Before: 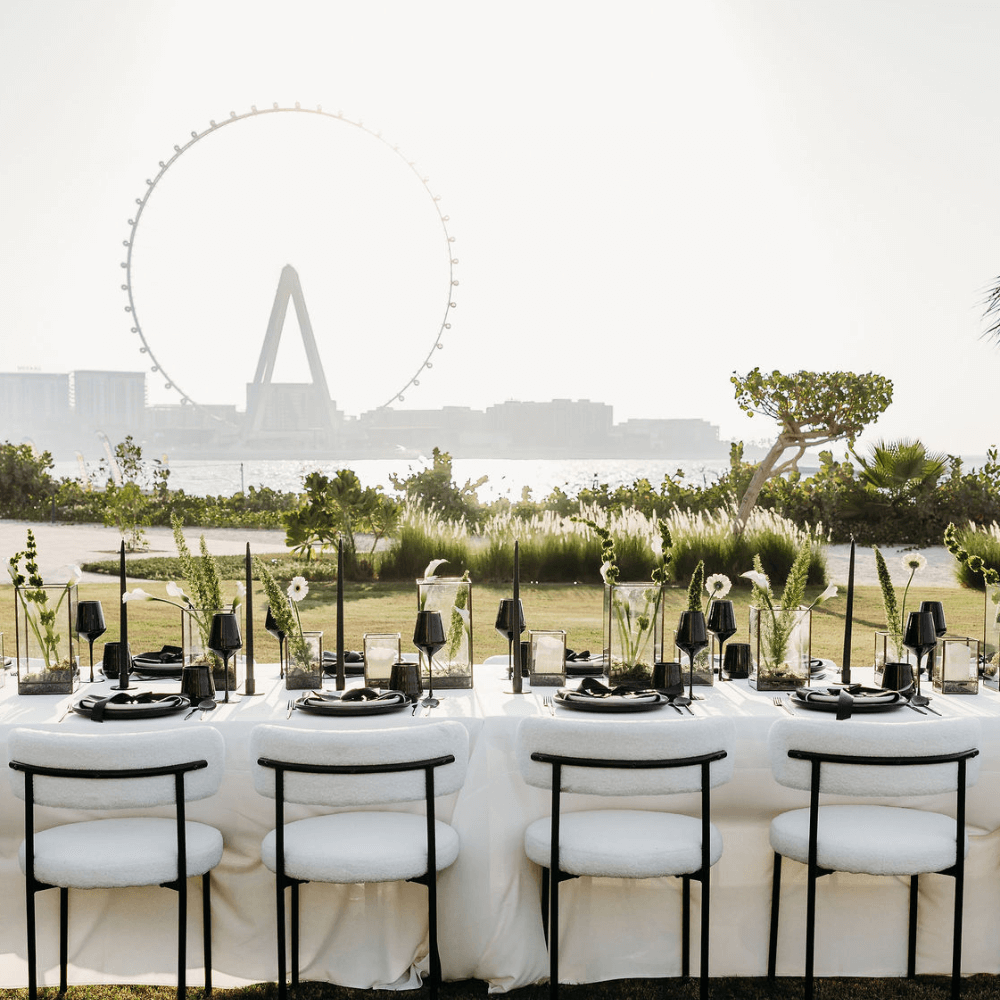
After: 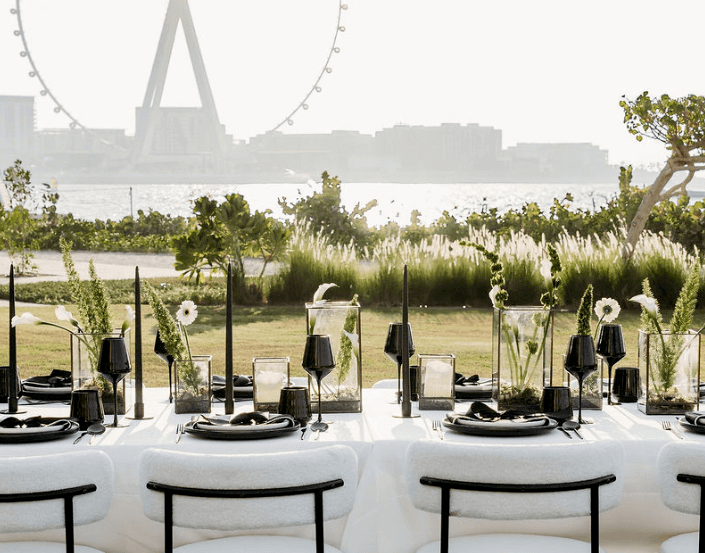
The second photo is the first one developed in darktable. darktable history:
exposure: black level correction 0.004, exposure 0.014 EV, compensate highlight preservation false
crop: left 11.123%, top 27.61%, right 18.3%, bottom 17.034%
